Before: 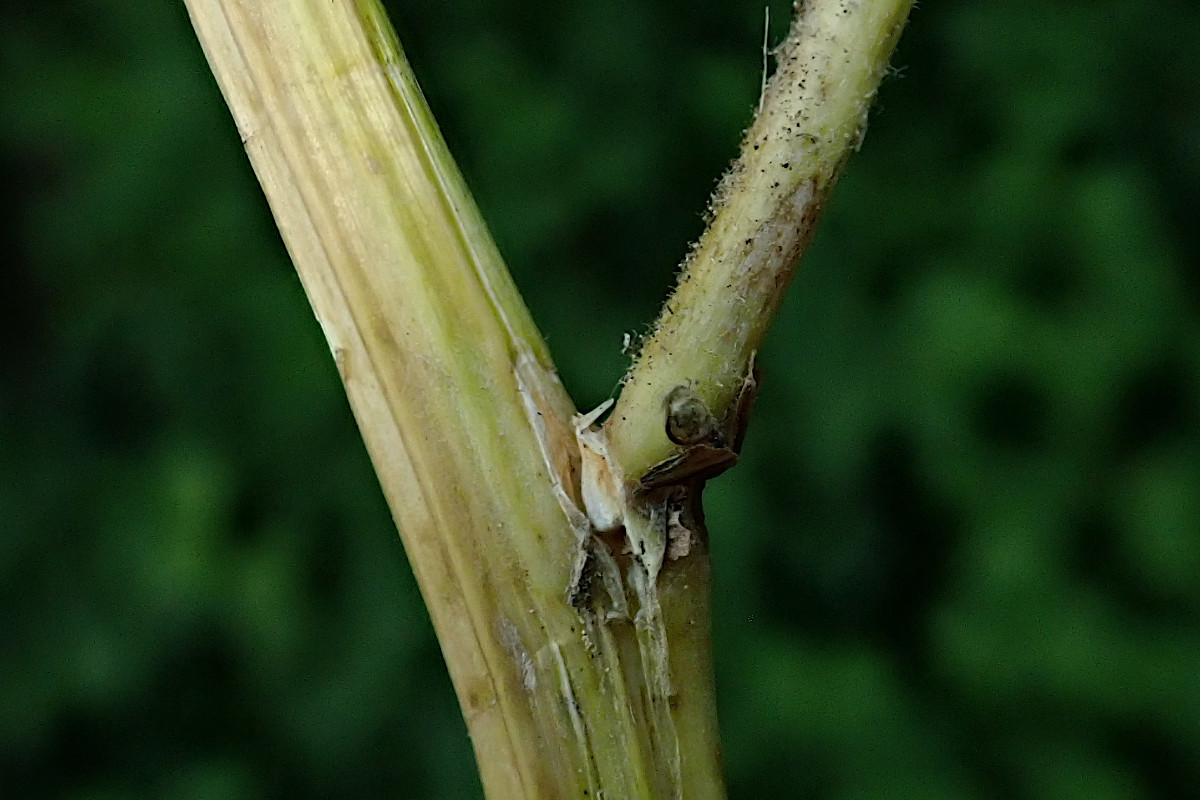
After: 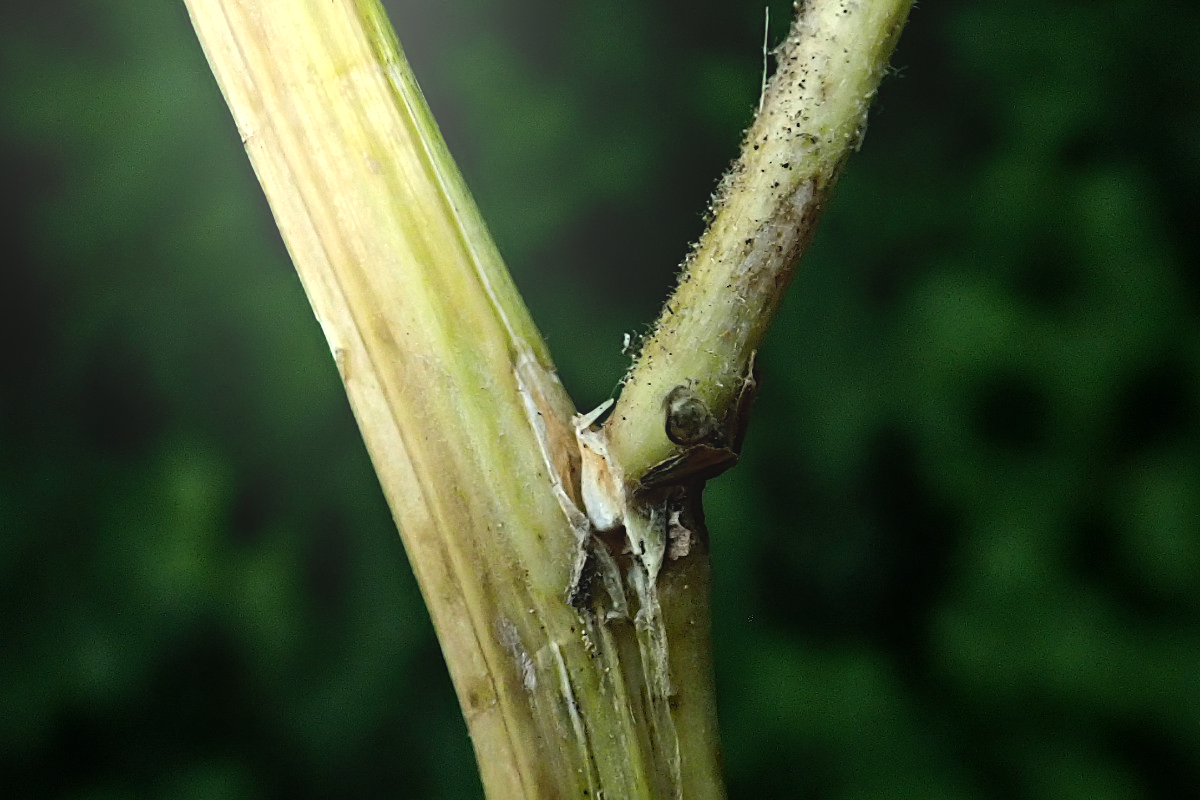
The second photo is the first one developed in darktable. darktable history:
bloom: size 38%, threshold 95%, strength 30%
tone equalizer: -8 EV -0.75 EV, -7 EV -0.7 EV, -6 EV -0.6 EV, -5 EV -0.4 EV, -3 EV 0.4 EV, -2 EV 0.6 EV, -1 EV 0.7 EV, +0 EV 0.75 EV, edges refinement/feathering 500, mask exposure compensation -1.57 EV, preserve details no
